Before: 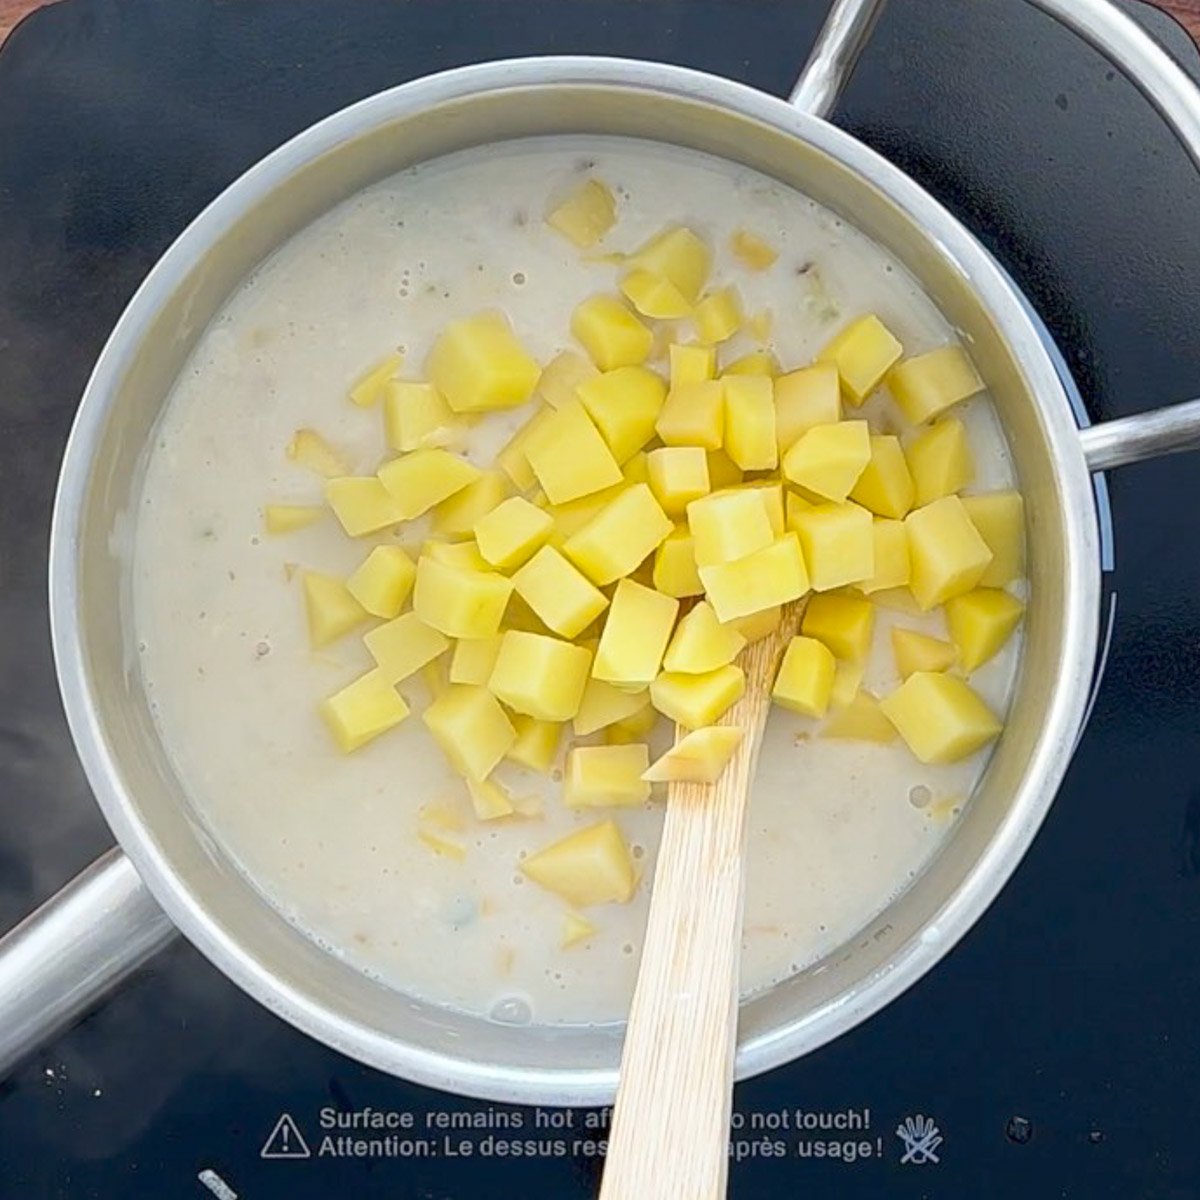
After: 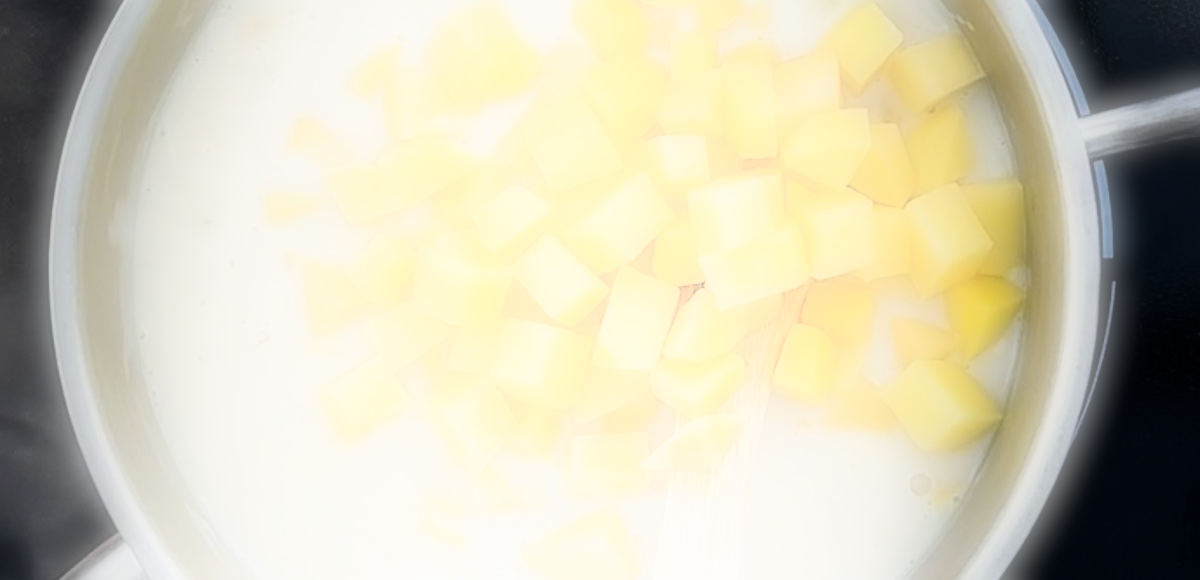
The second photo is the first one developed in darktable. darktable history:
crop and rotate: top 26.056%, bottom 25.543%
exposure: compensate highlight preservation false
soften: on, module defaults
shadows and highlights: shadows -21.3, highlights 100, soften with gaussian
filmic rgb: black relative exposure -5 EV, hardness 2.88, contrast 1.4, highlights saturation mix -30%
